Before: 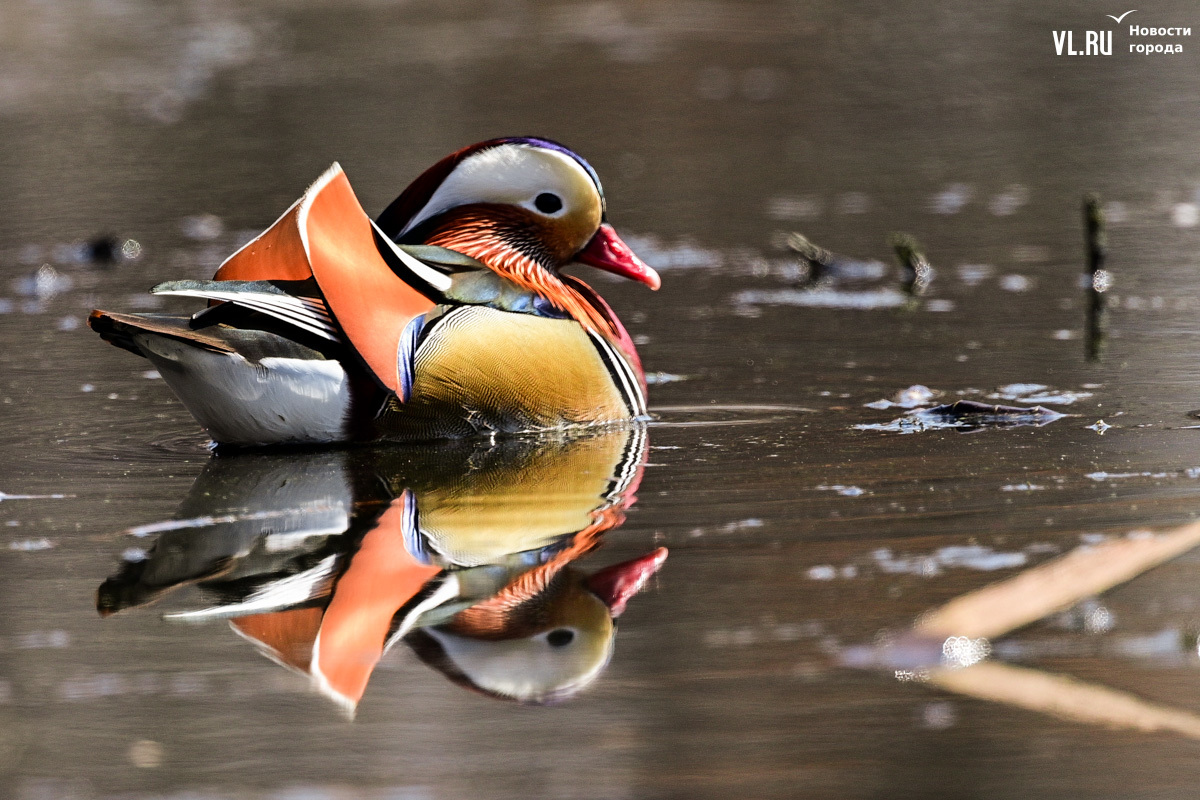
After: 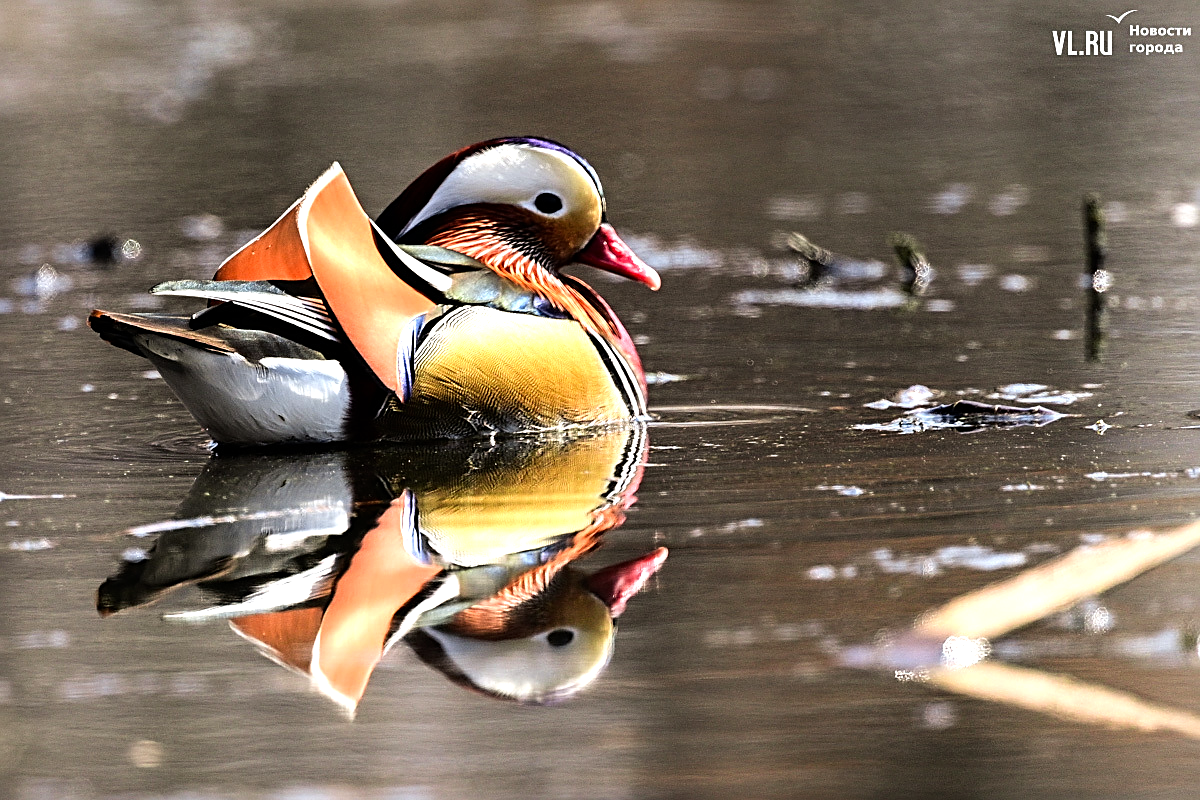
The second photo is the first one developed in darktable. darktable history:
sharpen: on, module defaults
tone equalizer: -8 EV -0.777 EV, -7 EV -0.729 EV, -6 EV -0.567 EV, -5 EV -0.376 EV, -3 EV 0.402 EV, -2 EV 0.6 EV, -1 EV 0.695 EV, +0 EV 0.76 EV
